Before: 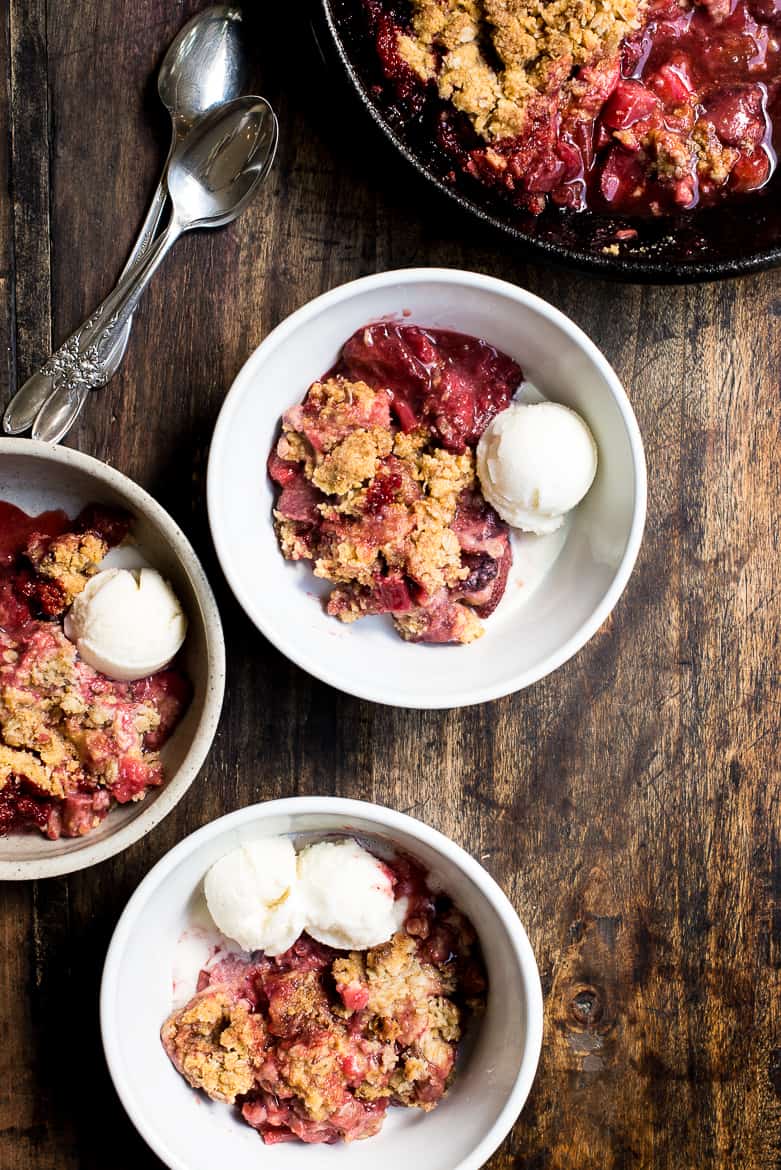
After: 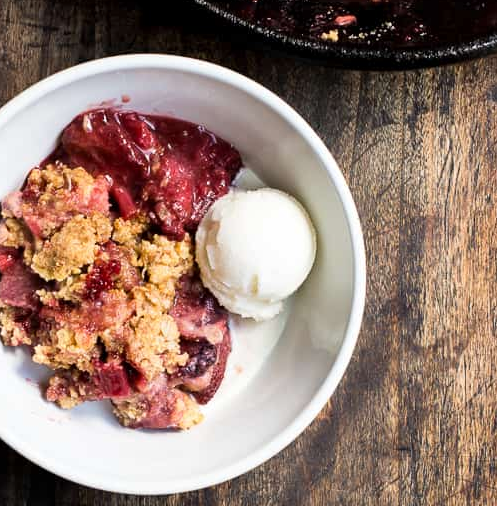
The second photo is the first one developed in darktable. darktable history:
shadows and highlights: shadows 37.27, highlights -28.18, soften with gaussian
crop: left 36.005%, top 18.293%, right 0.31%, bottom 38.444%
